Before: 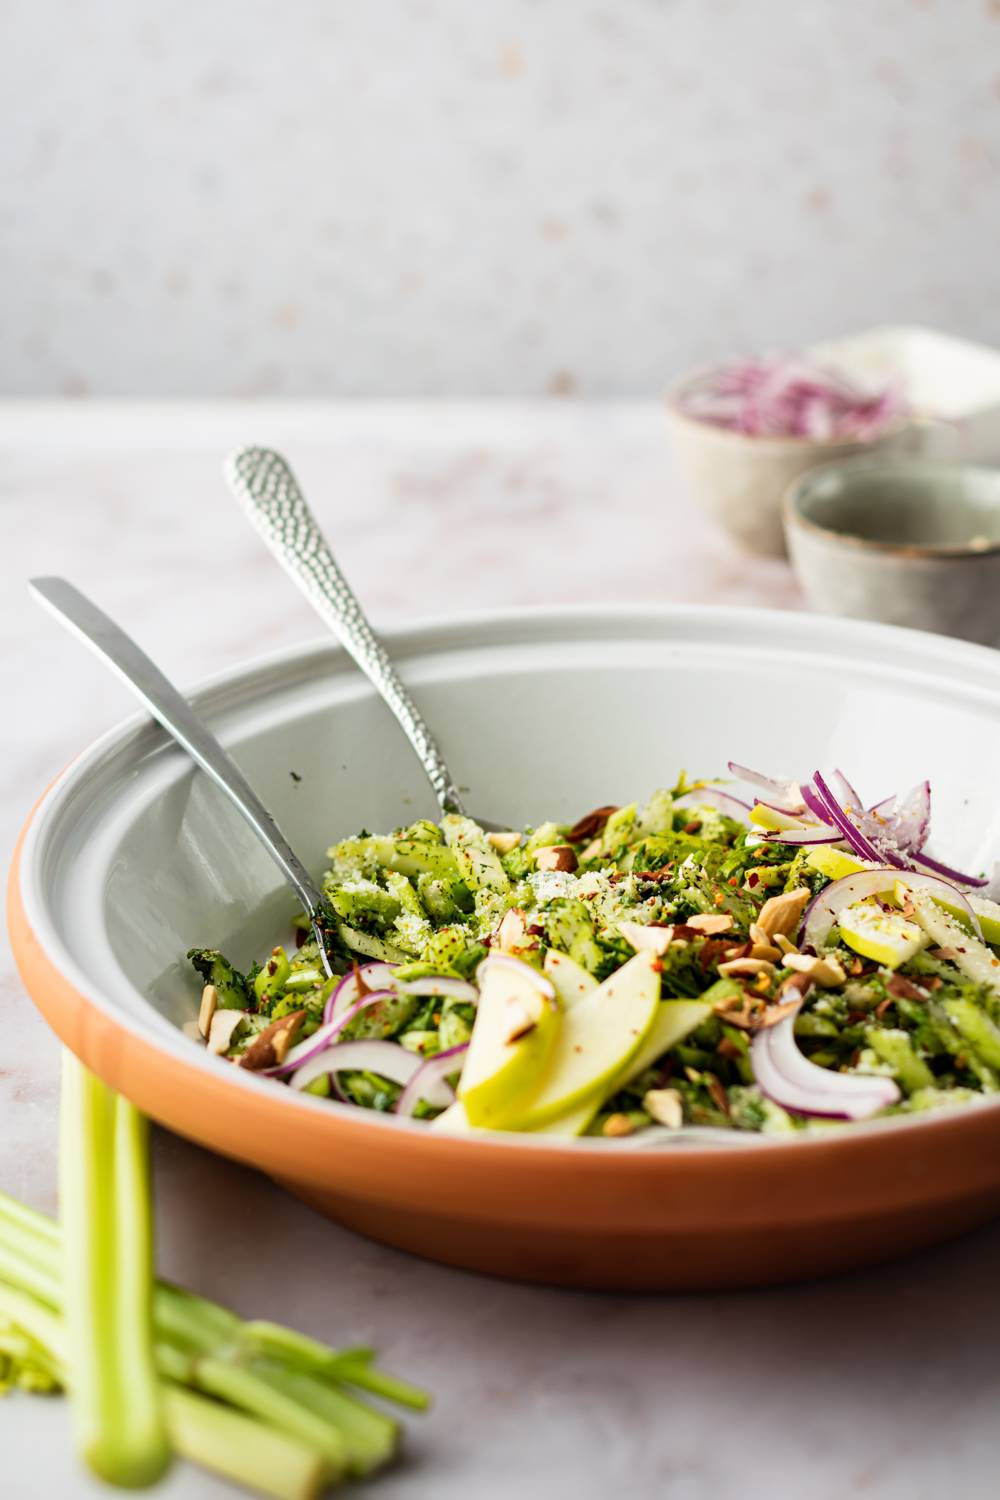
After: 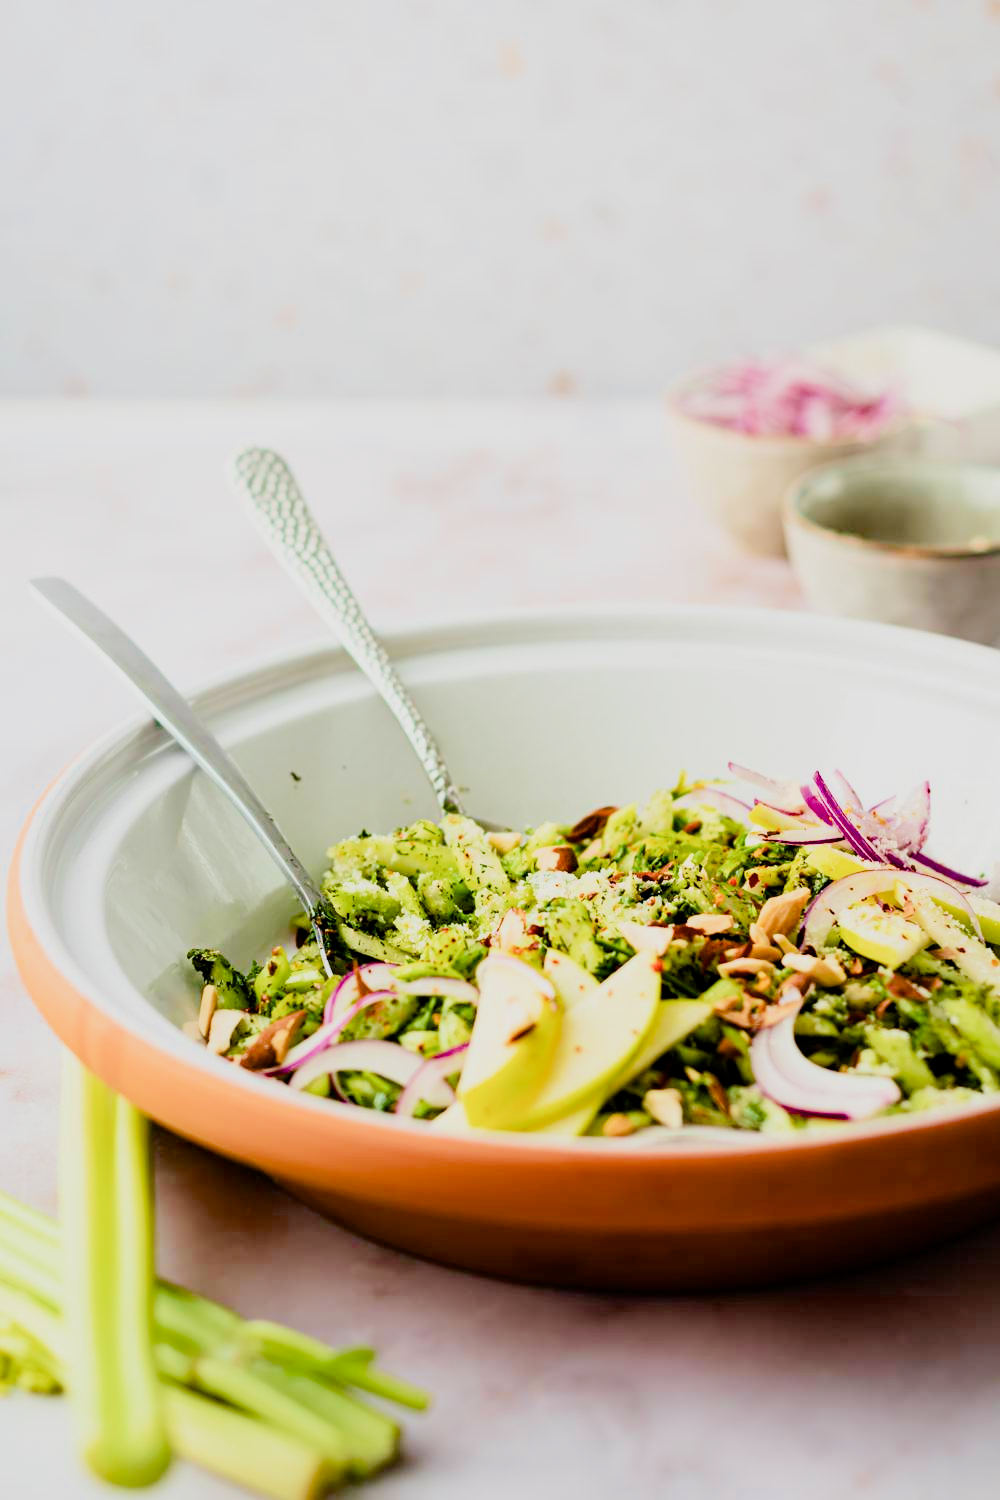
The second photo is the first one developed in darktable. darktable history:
filmic rgb: middle gray luminance 29.94%, black relative exposure -8.92 EV, white relative exposure 7 EV, target black luminance 0%, hardness 2.96, latitude 1.69%, contrast 0.959, highlights saturation mix 4.48%, shadows ↔ highlights balance 11.69%
exposure: black level correction 0, exposure 1.099 EV, compensate highlight preservation false
color balance rgb: perceptual saturation grading › global saturation 20.139%, perceptual saturation grading › highlights -19.996%, perceptual saturation grading › shadows 29.888%, saturation formula JzAzBz (2021)
velvia: on, module defaults
